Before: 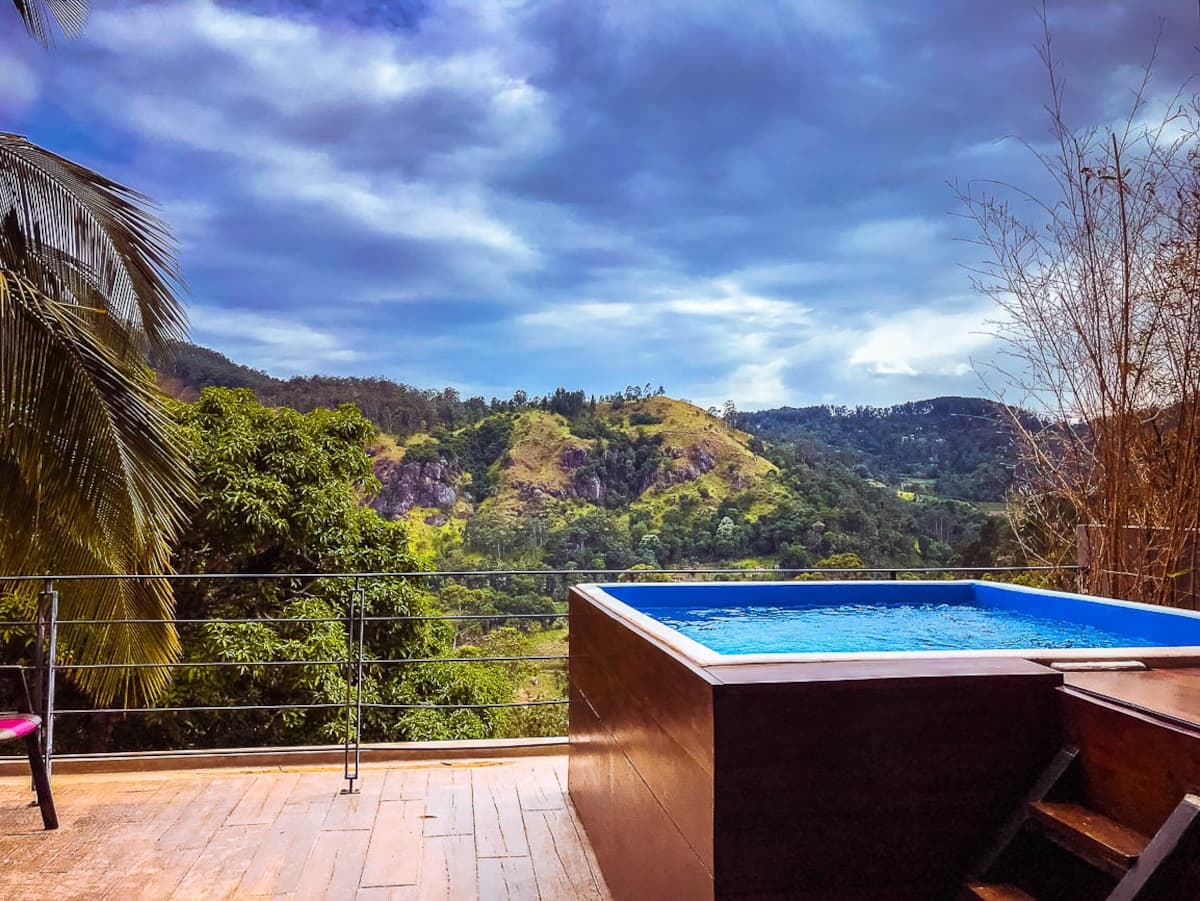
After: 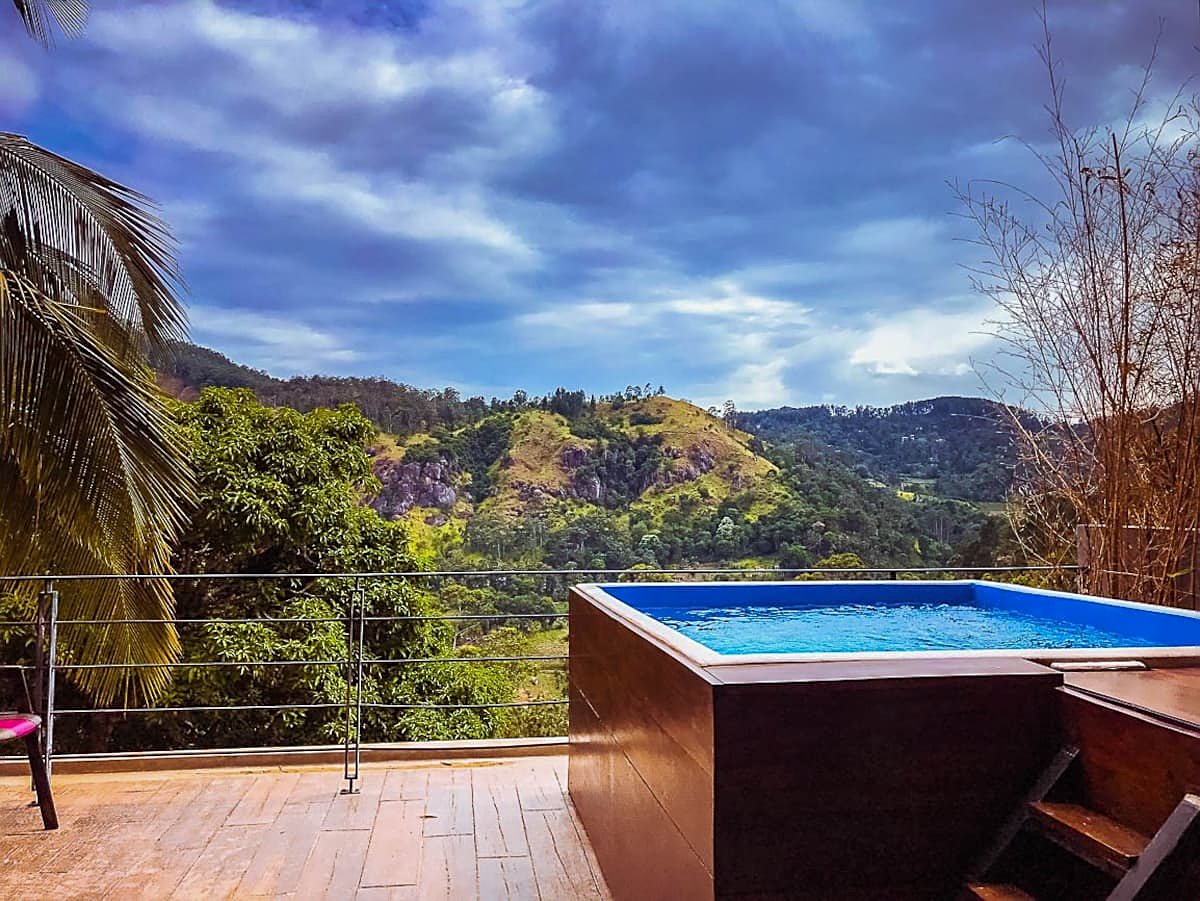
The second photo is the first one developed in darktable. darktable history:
sharpen: on, module defaults
shadows and highlights: shadows 25, white point adjustment -3, highlights -30
